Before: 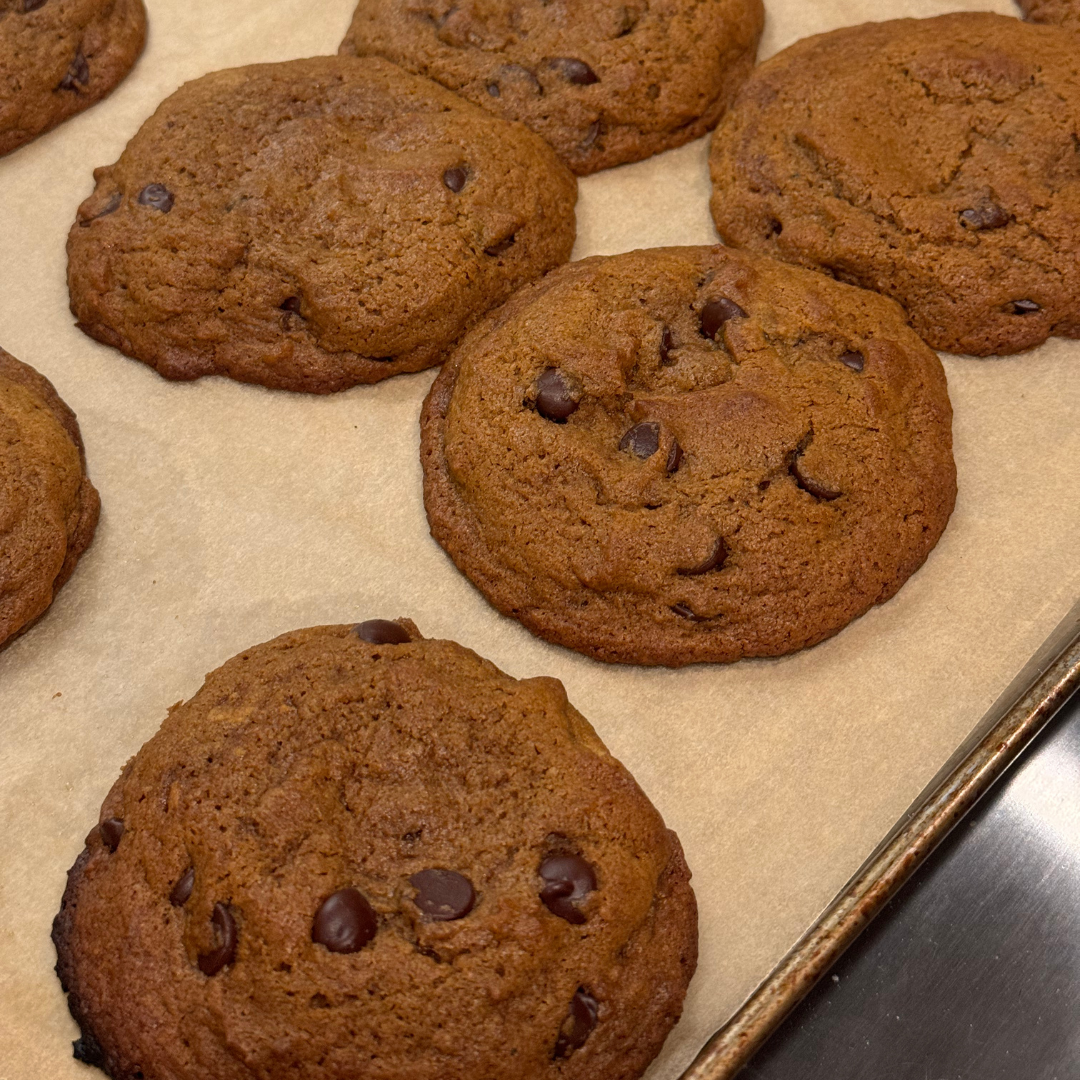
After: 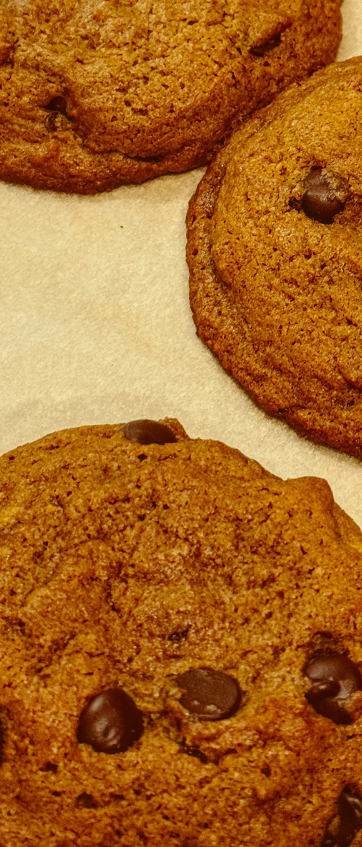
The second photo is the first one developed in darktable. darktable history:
crop and rotate: left 21.77%, top 18.528%, right 44.676%, bottom 2.997%
tone curve: curves: ch0 [(0, 0) (0.003, 0.09) (0.011, 0.095) (0.025, 0.097) (0.044, 0.108) (0.069, 0.117) (0.1, 0.129) (0.136, 0.151) (0.177, 0.185) (0.224, 0.229) (0.277, 0.299) (0.335, 0.379) (0.399, 0.469) (0.468, 0.55) (0.543, 0.629) (0.623, 0.702) (0.709, 0.775) (0.801, 0.85) (0.898, 0.91) (1, 1)], preserve colors none
local contrast: on, module defaults
color correction: highlights a* -5.94, highlights b* 9.48, shadows a* 10.12, shadows b* 23.94
